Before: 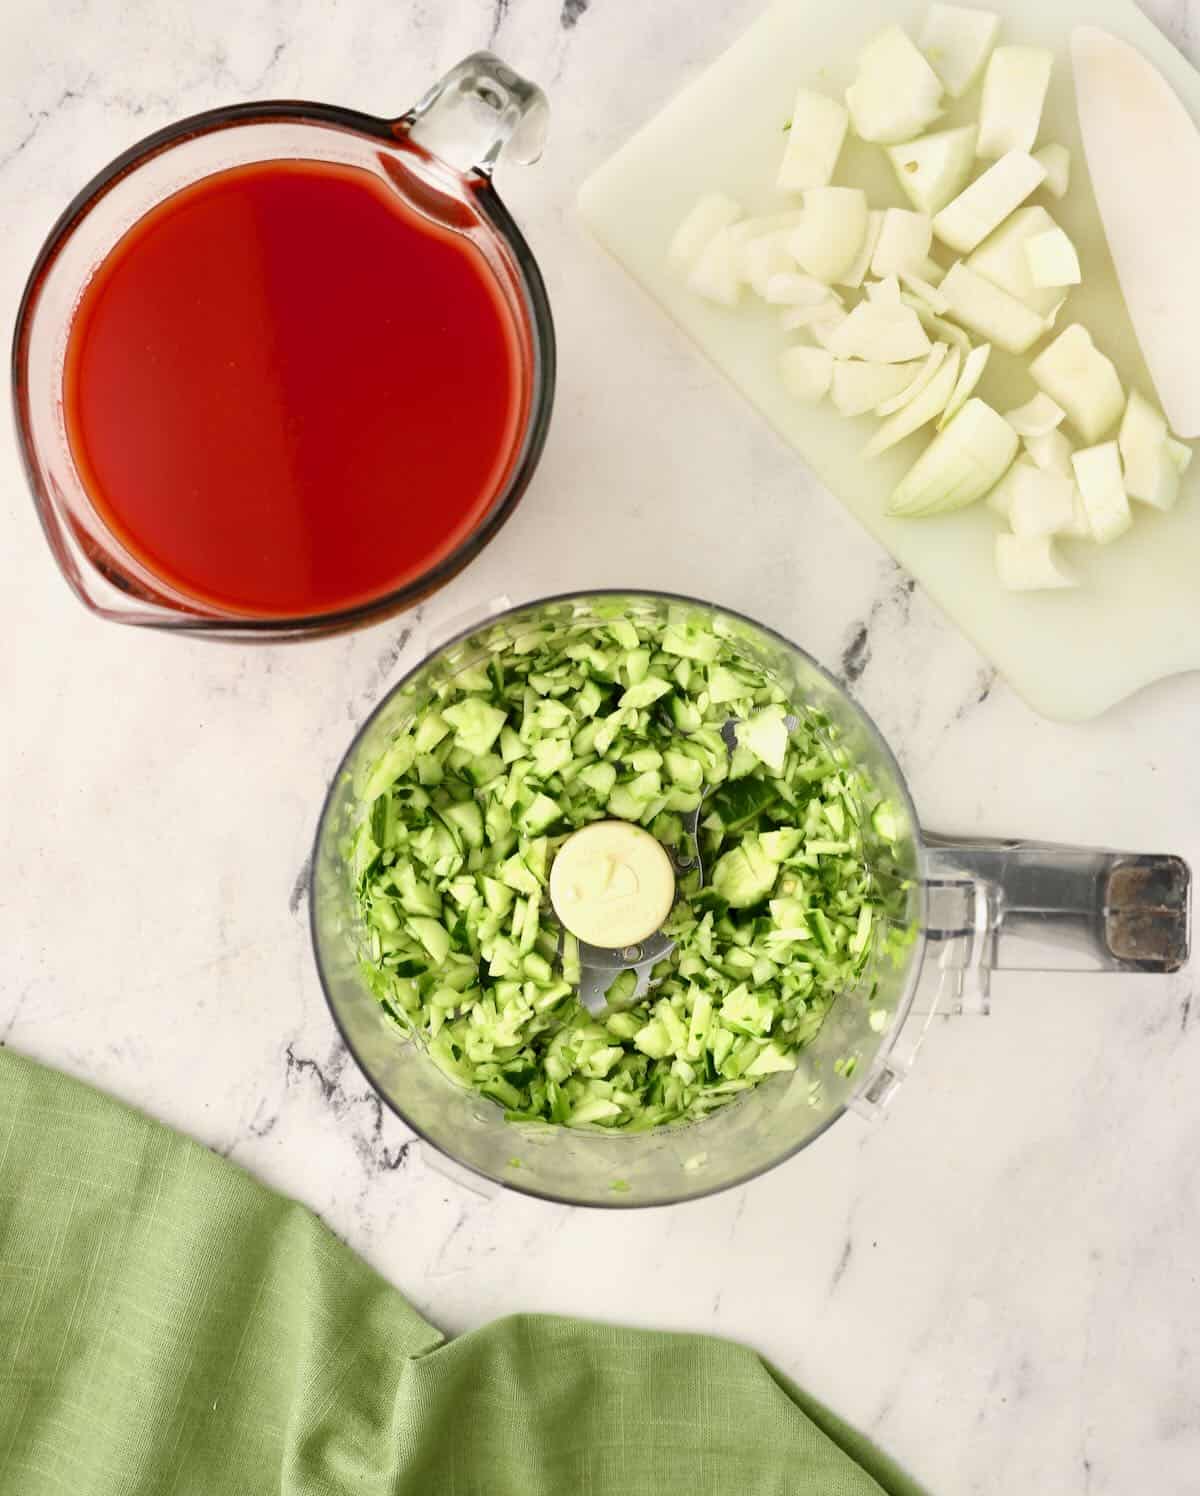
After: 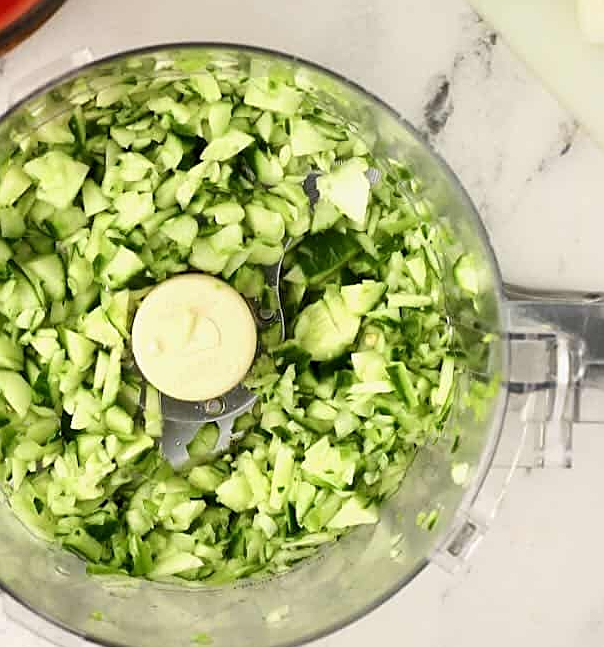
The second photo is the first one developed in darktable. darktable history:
crop: left 34.872%, top 36.631%, right 14.721%, bottom 20.057%
sharpen: on, module defaults
